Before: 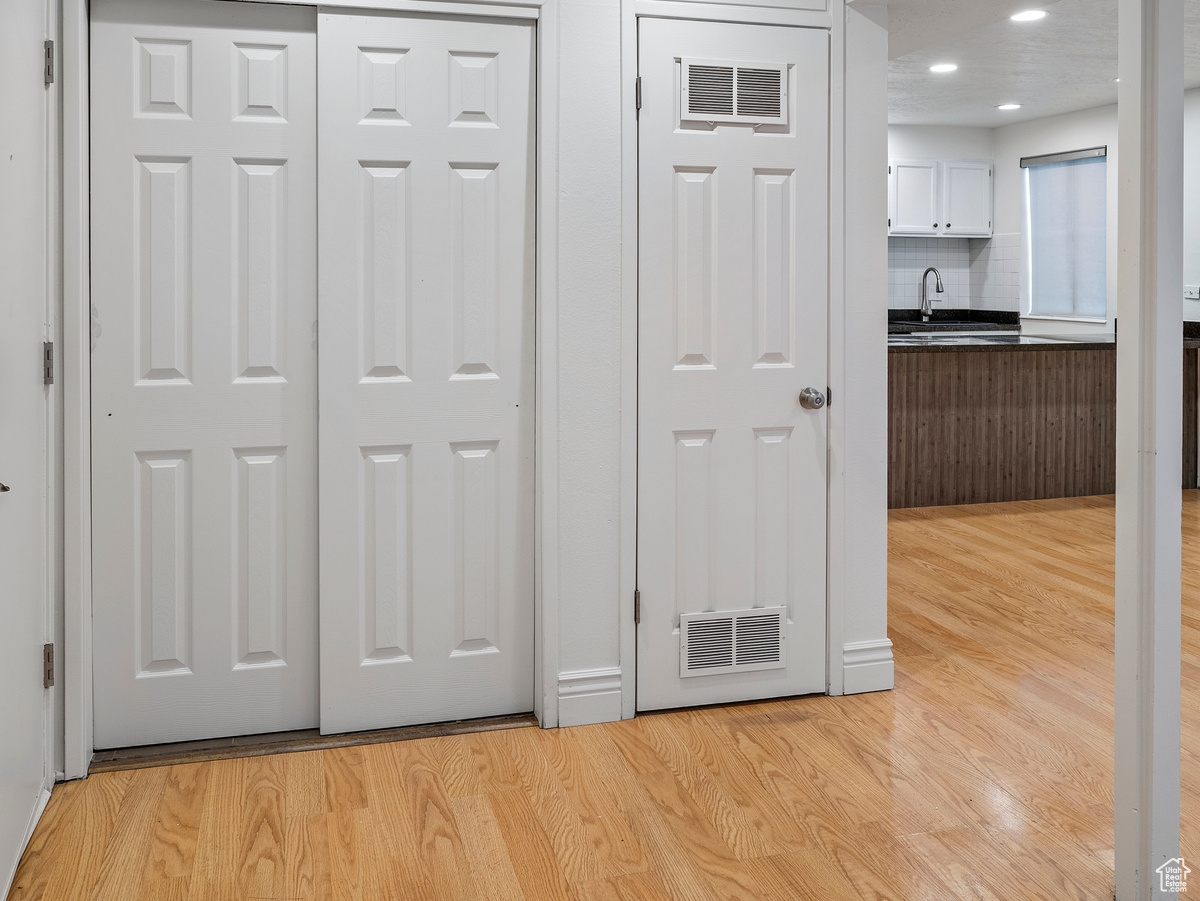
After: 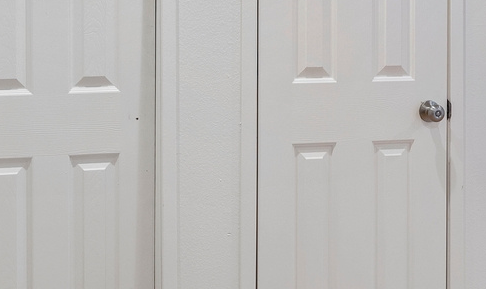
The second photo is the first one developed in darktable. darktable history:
exposure: exposure 0.074 EV, compensate highlight preservation false
crop: left 31.738%, top 31.935%, right 27.721%, bottom 35.905%
